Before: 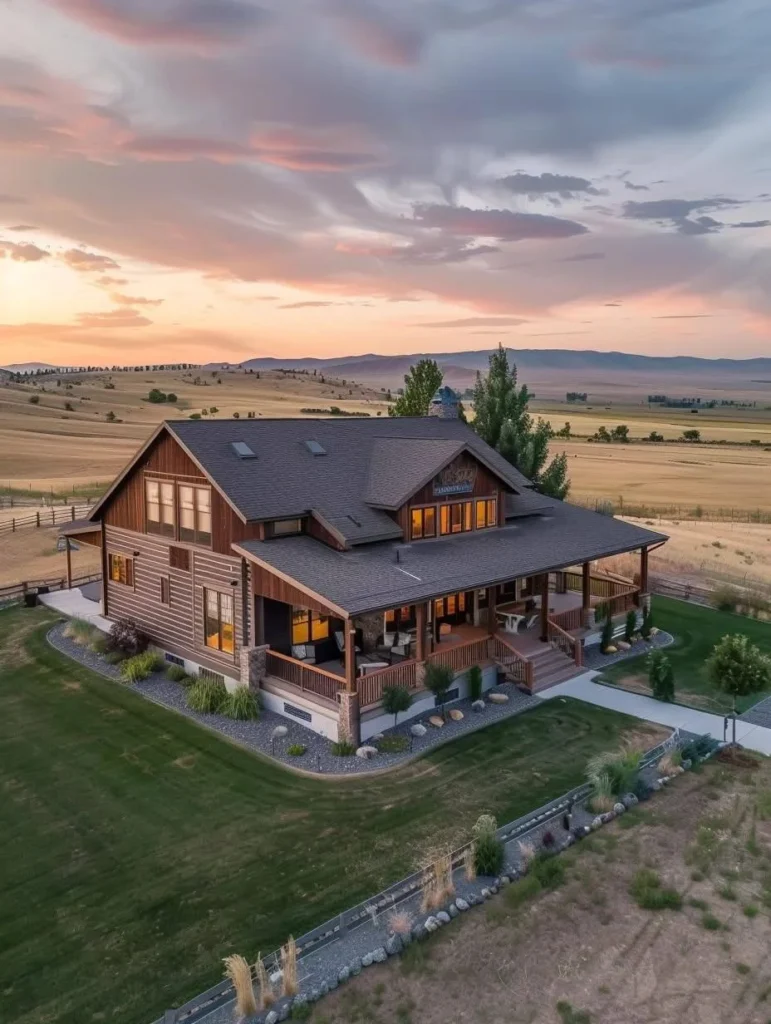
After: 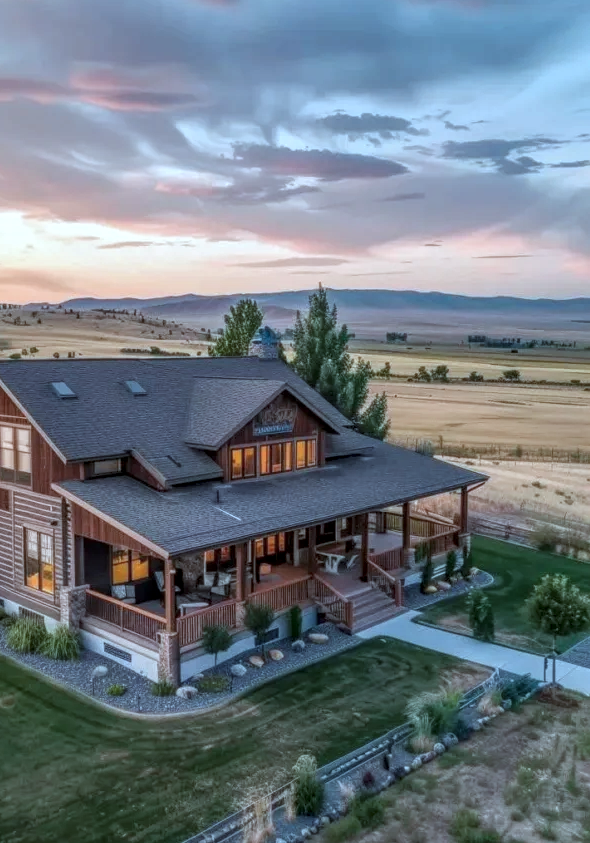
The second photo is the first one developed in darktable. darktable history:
color correction: highlights a* -10.62, highlights b* -19.16
crop: left 23.385%, top 5.917%, bottom 11.714%
exposure: exposure 0.127 EV, compensate exposure bias true, compensate highlight preservation false
local contrast: highlights 75%, shadows 55%, detail 176%, midtone range 0.21
